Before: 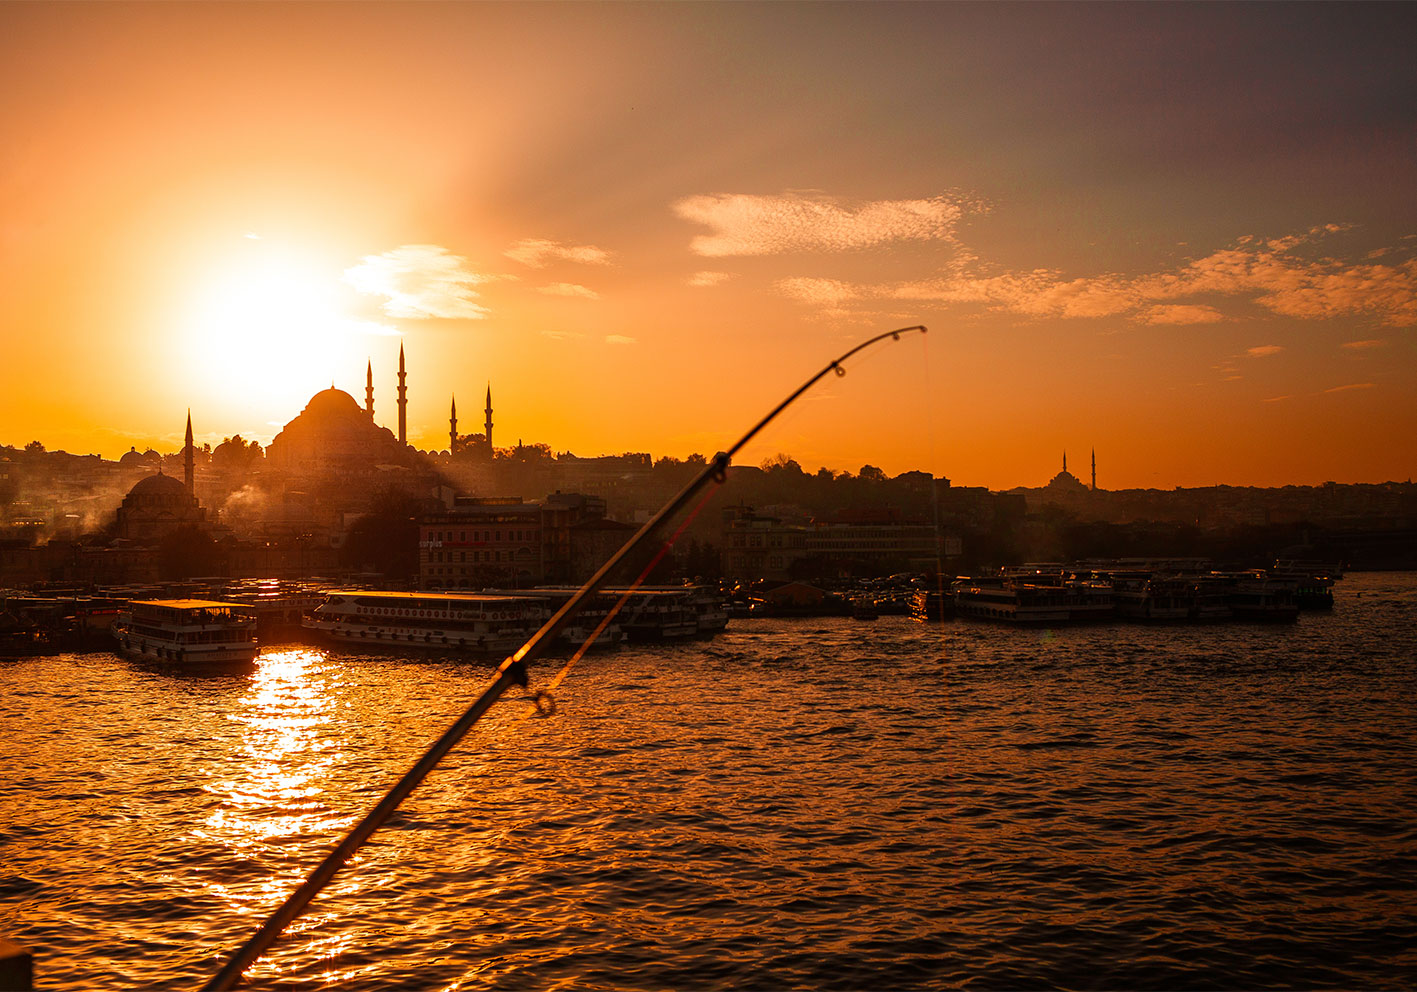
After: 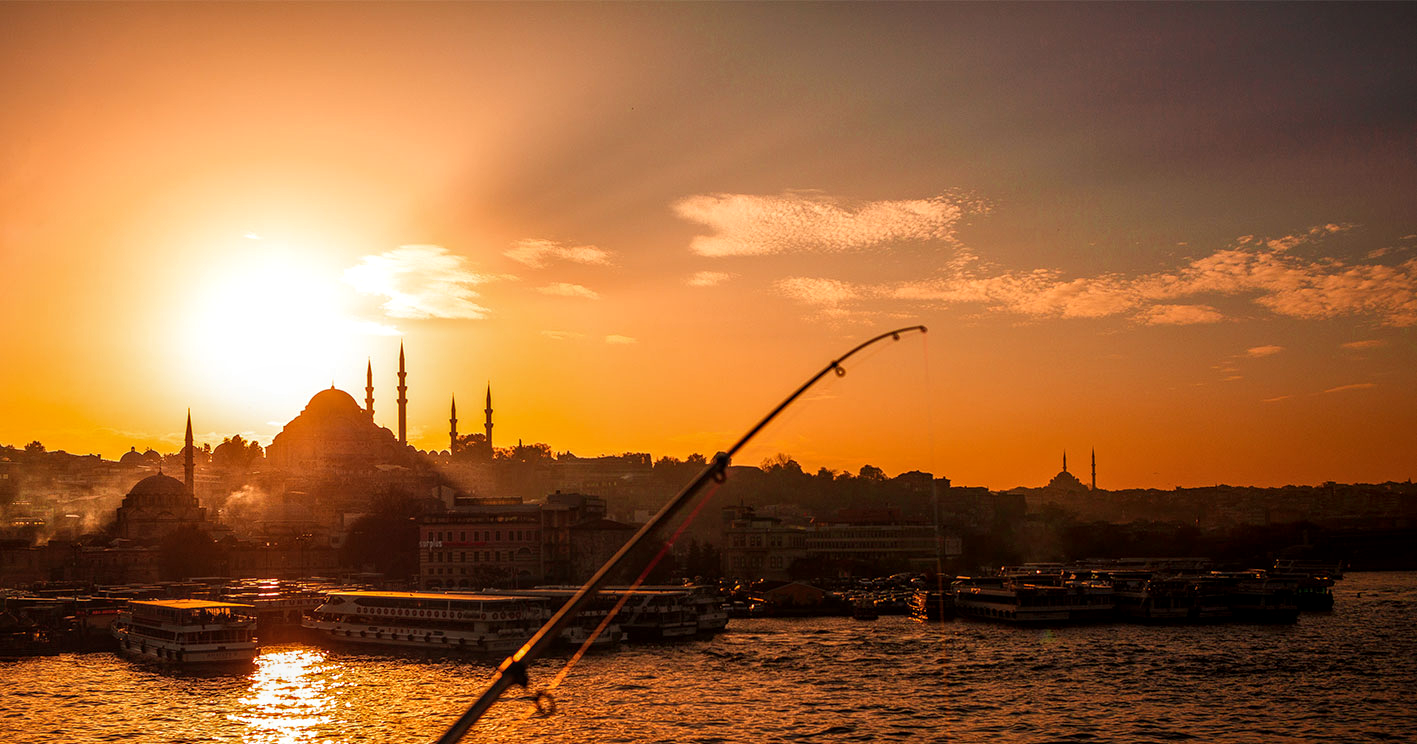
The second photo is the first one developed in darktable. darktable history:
crop: bottom 24.988%
local contrast: on, module defaults
